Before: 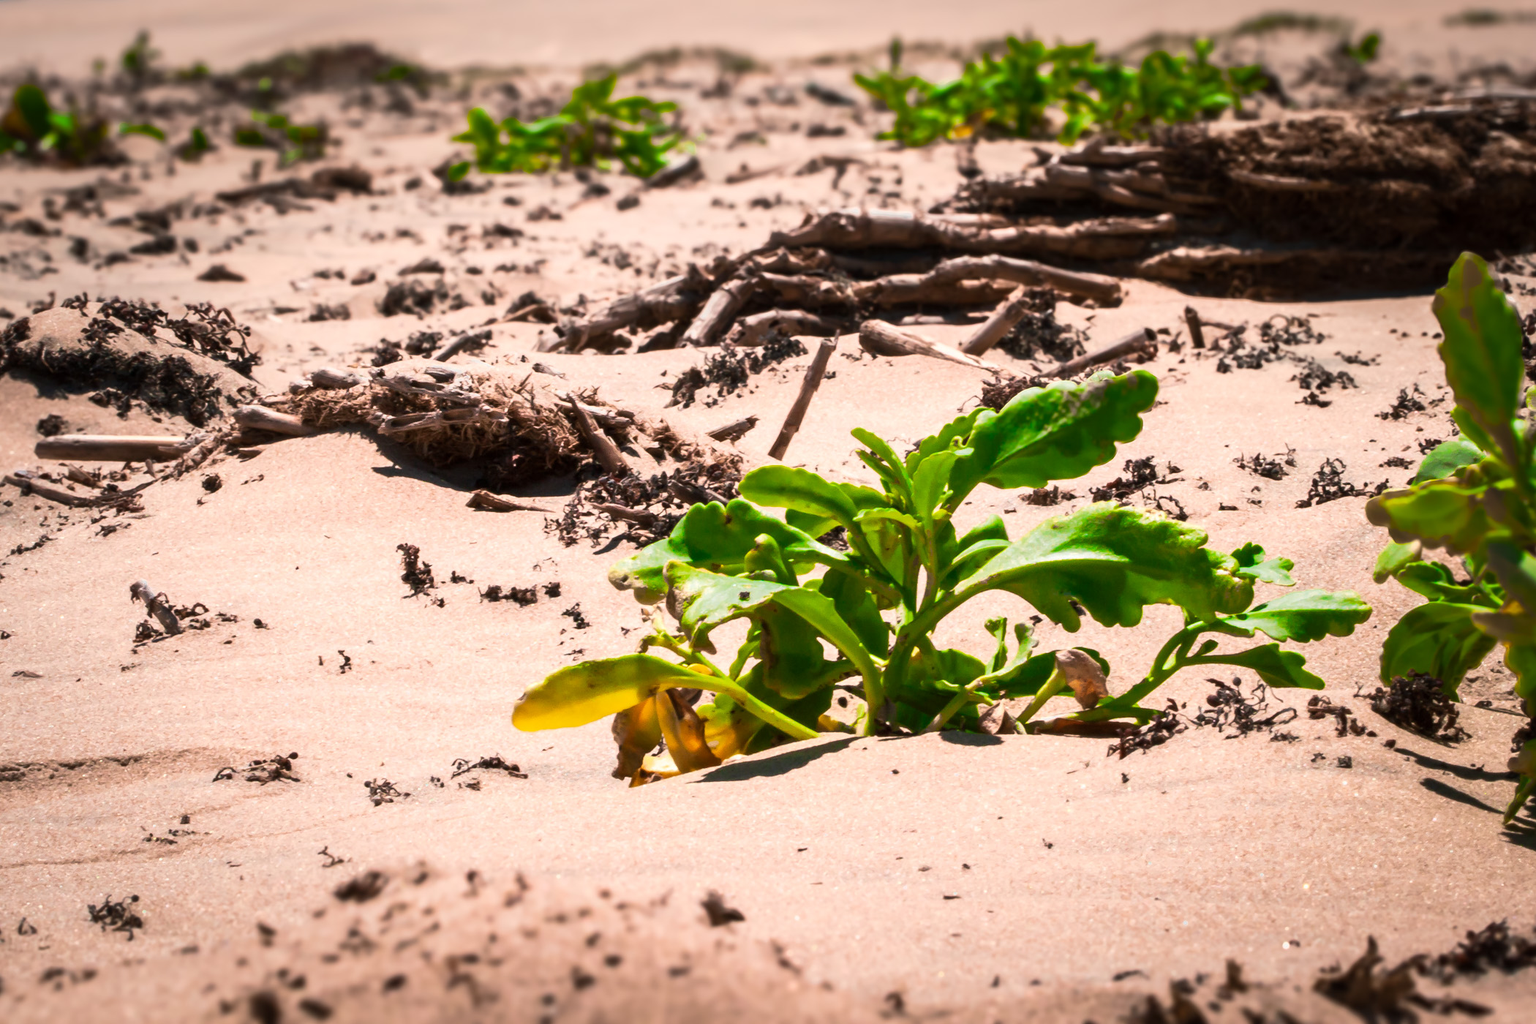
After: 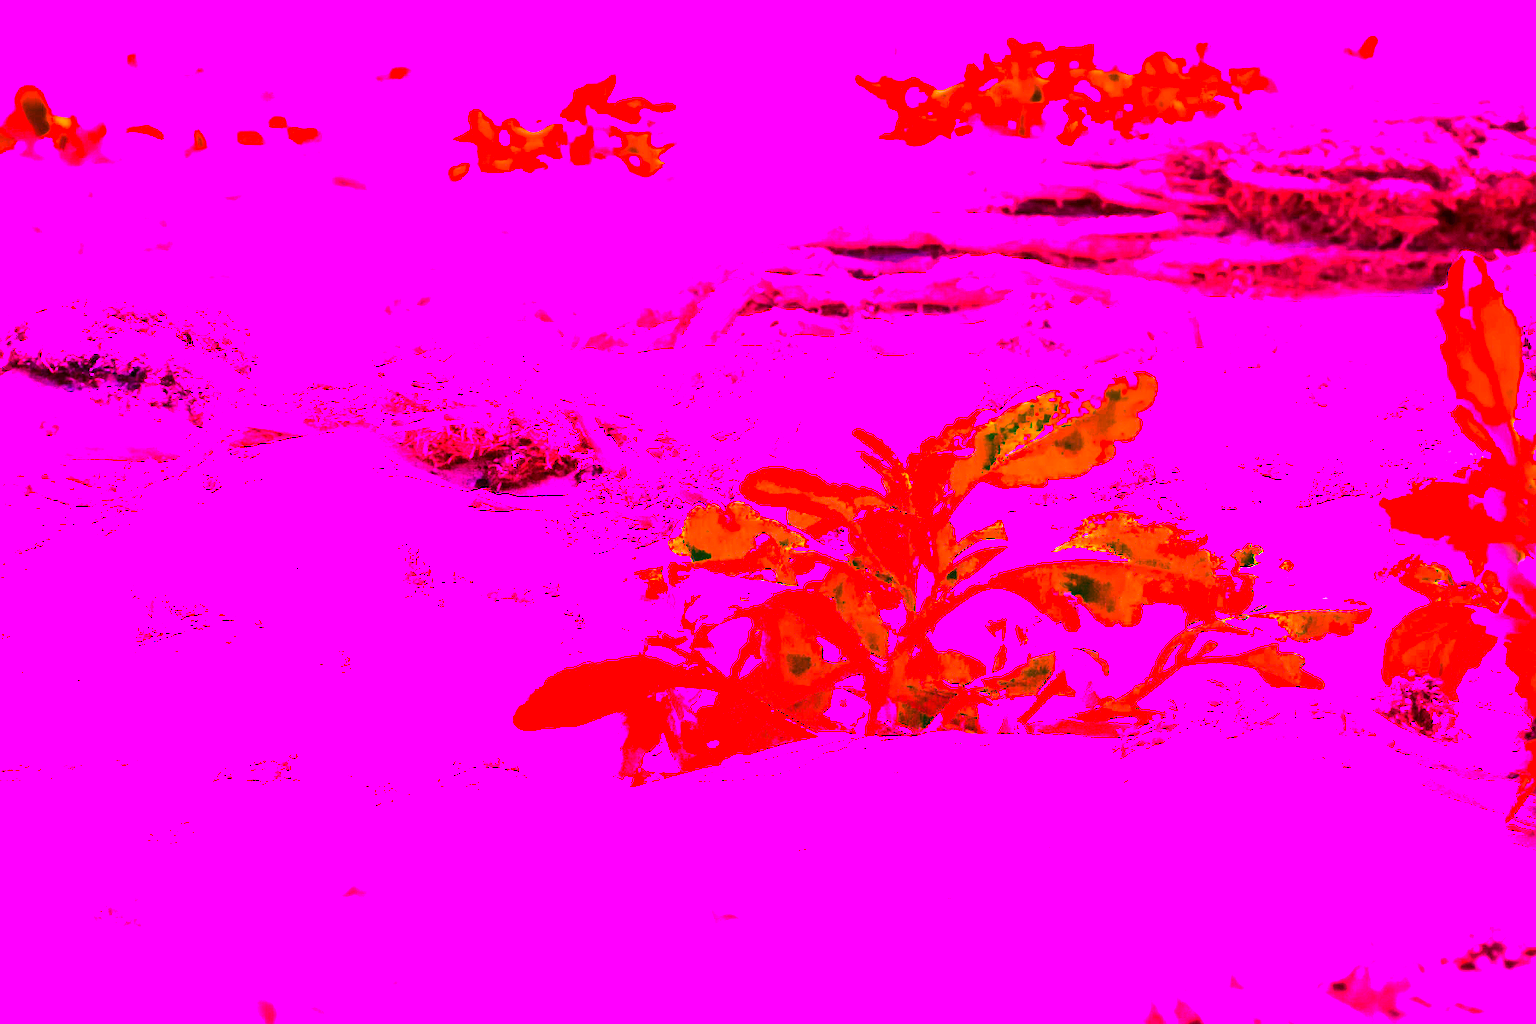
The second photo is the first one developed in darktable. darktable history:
tone equalizer: -8 EV -0.75 EV, -7 EV -0.7 EV, -6 EV -0.6 EV, -5 EV -0.4 EV, -3 EV 0.4 EV, -2 EV 0.6 EV, -1 EV 0.7 EV, +0 EV 0.75 EV, edges refinement/feathering 500, mask exposure compensation -1.57 EV, preserve details no
color correction: highlights a* 12.23, highlights b* 5.41
white balance: red 8, blue 8
exposure: exposure 0.128 EV, compensate highlight preservation false
